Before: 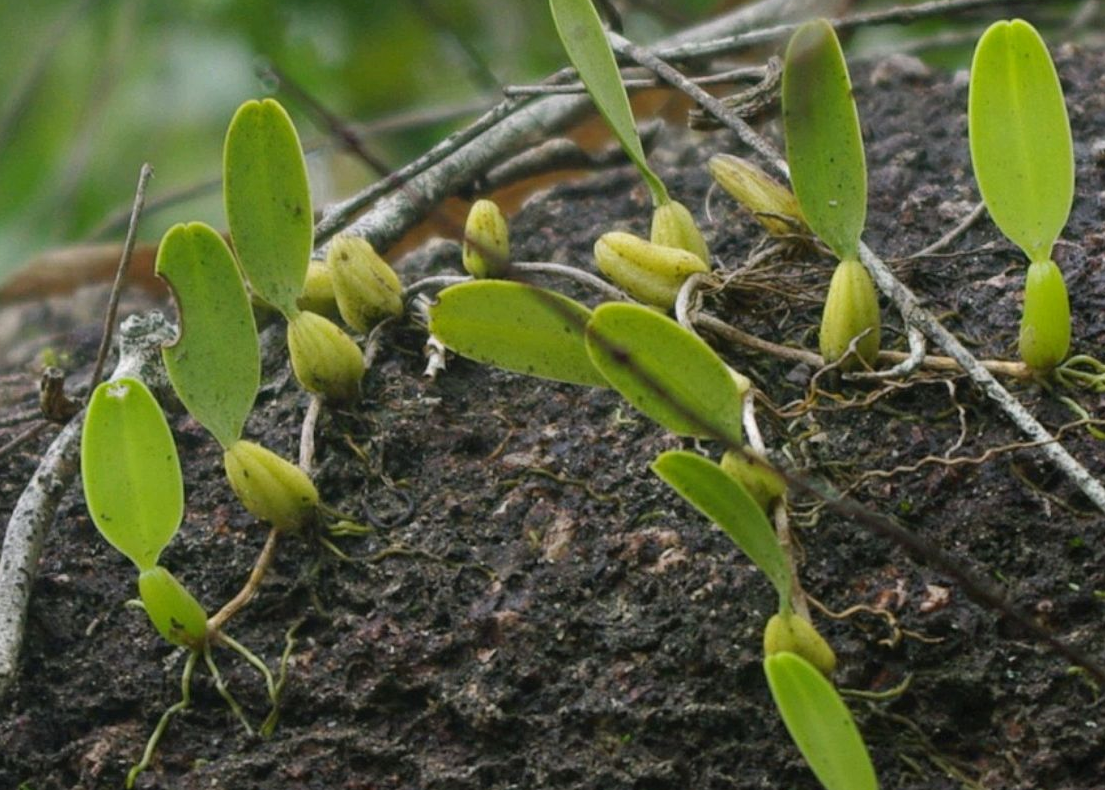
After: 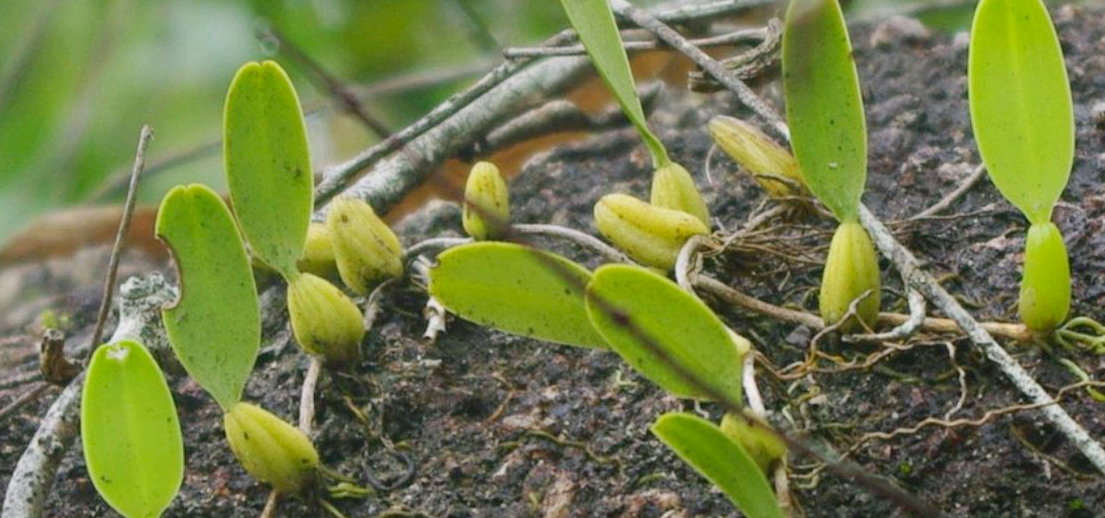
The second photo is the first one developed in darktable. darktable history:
tone curve: curves: ch0 [(0, 0.047) (0.199, 0.263) (0.47, 0.555) (0.805, 0.839) (1, 0.962)], color space Lab, linked channels, preserve colors none
crop and rotate: top 4.848%, bottom 29.503%
